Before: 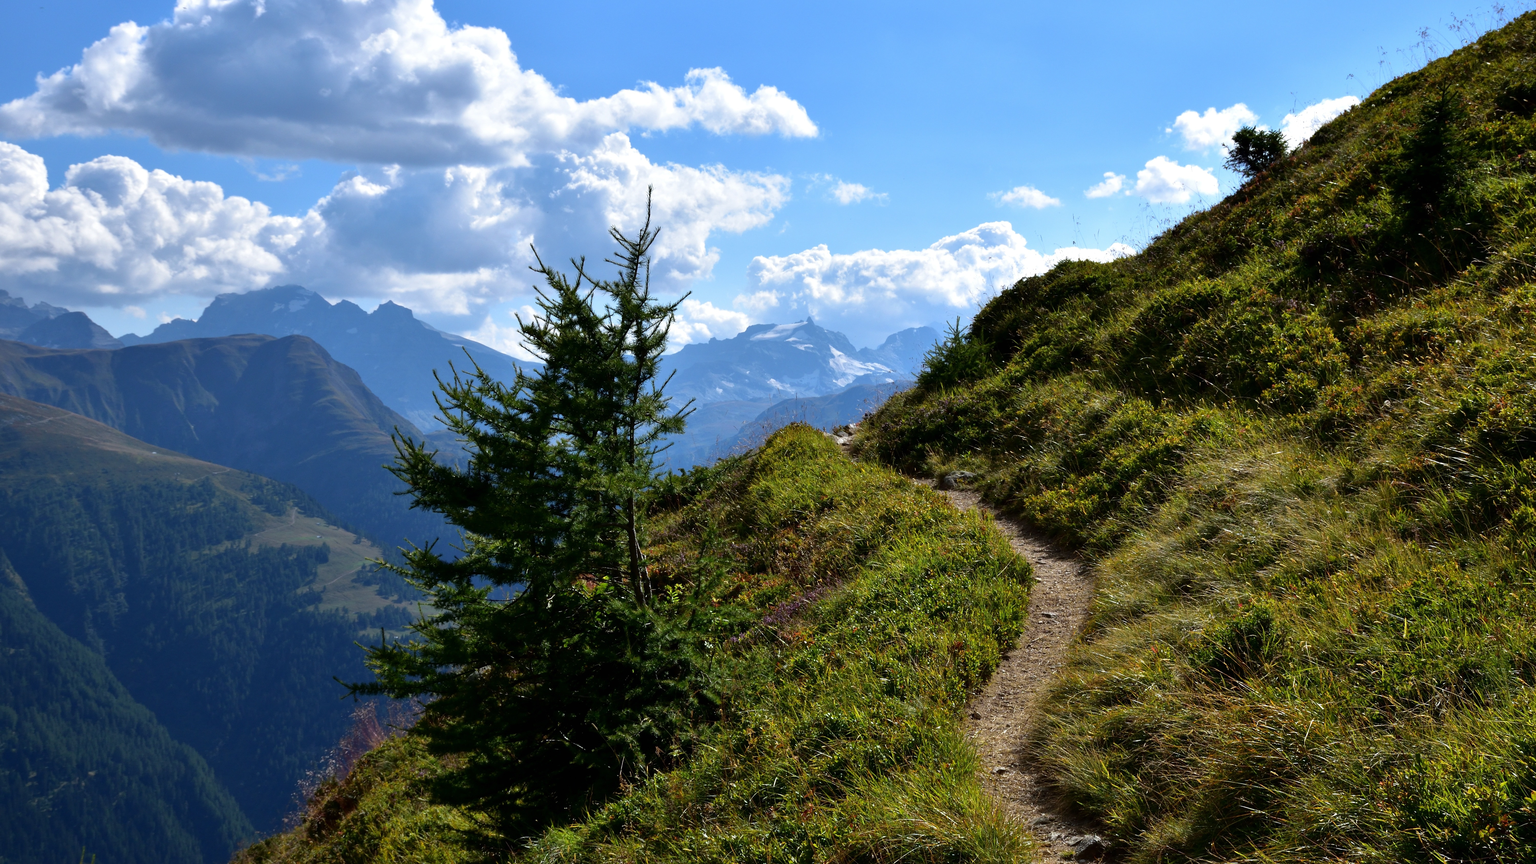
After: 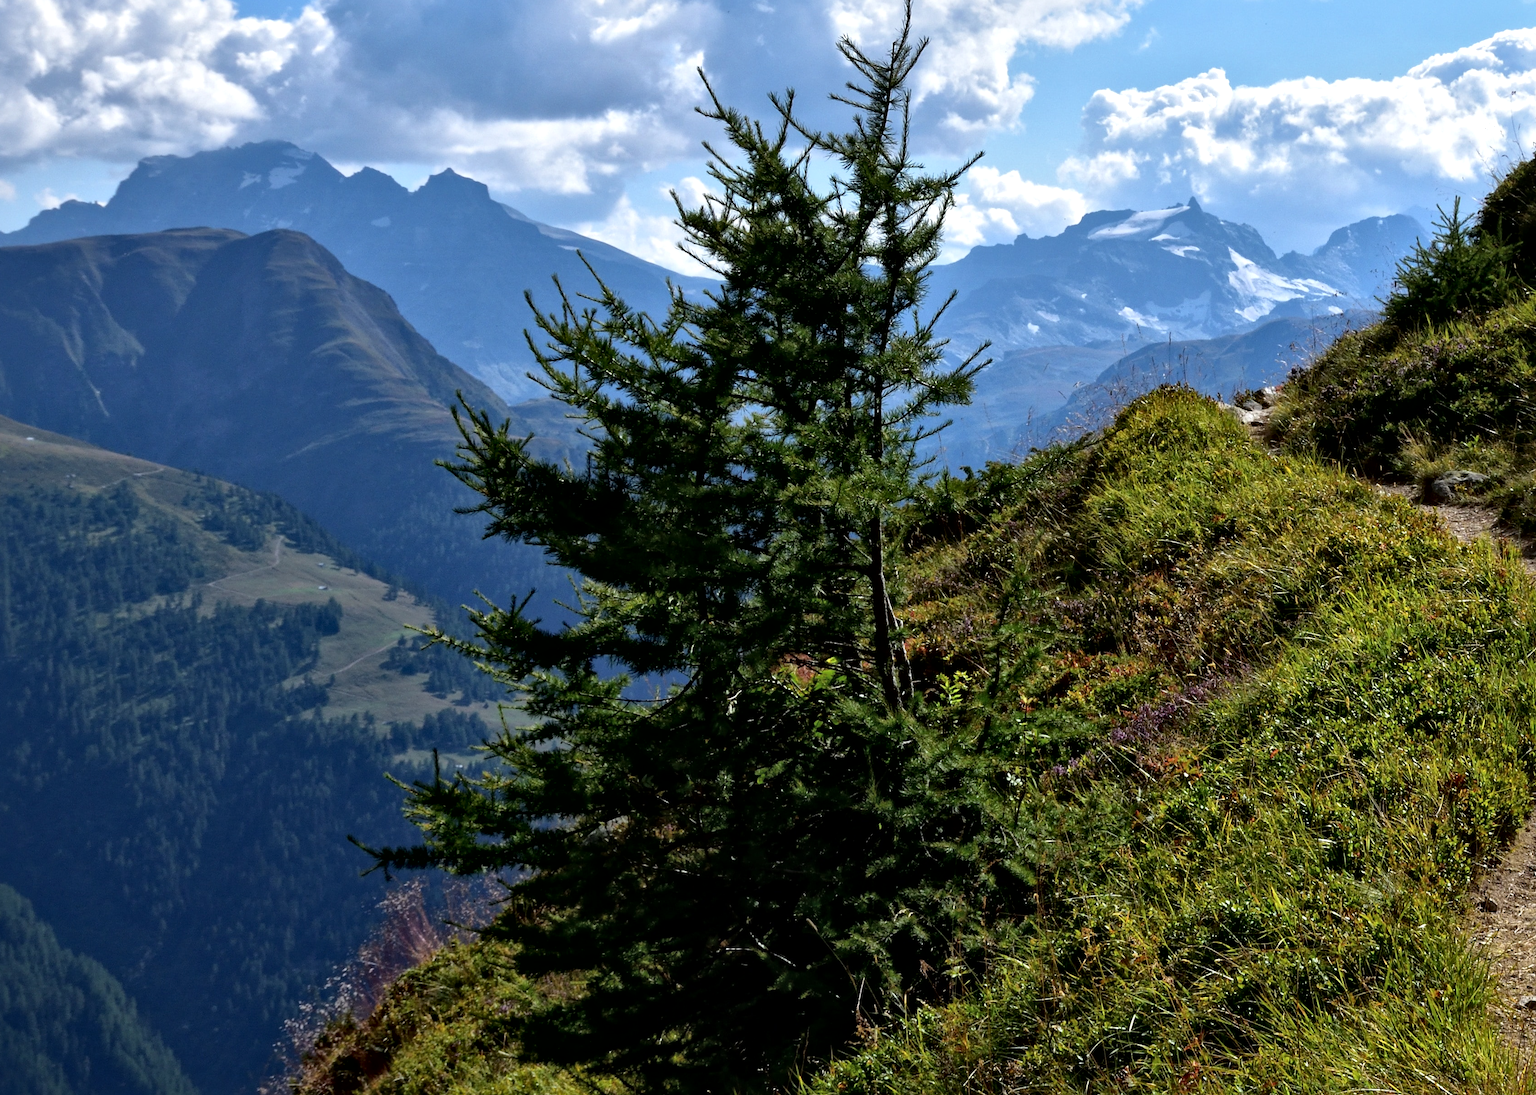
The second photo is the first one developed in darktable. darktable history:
crop: left 8.966%, top 23.852%, right 34.699%, bottom 4.703%
local contrast: mode bilateral grid, contrast 20, coarseness 50, detail 161%, midtone range 0.2
